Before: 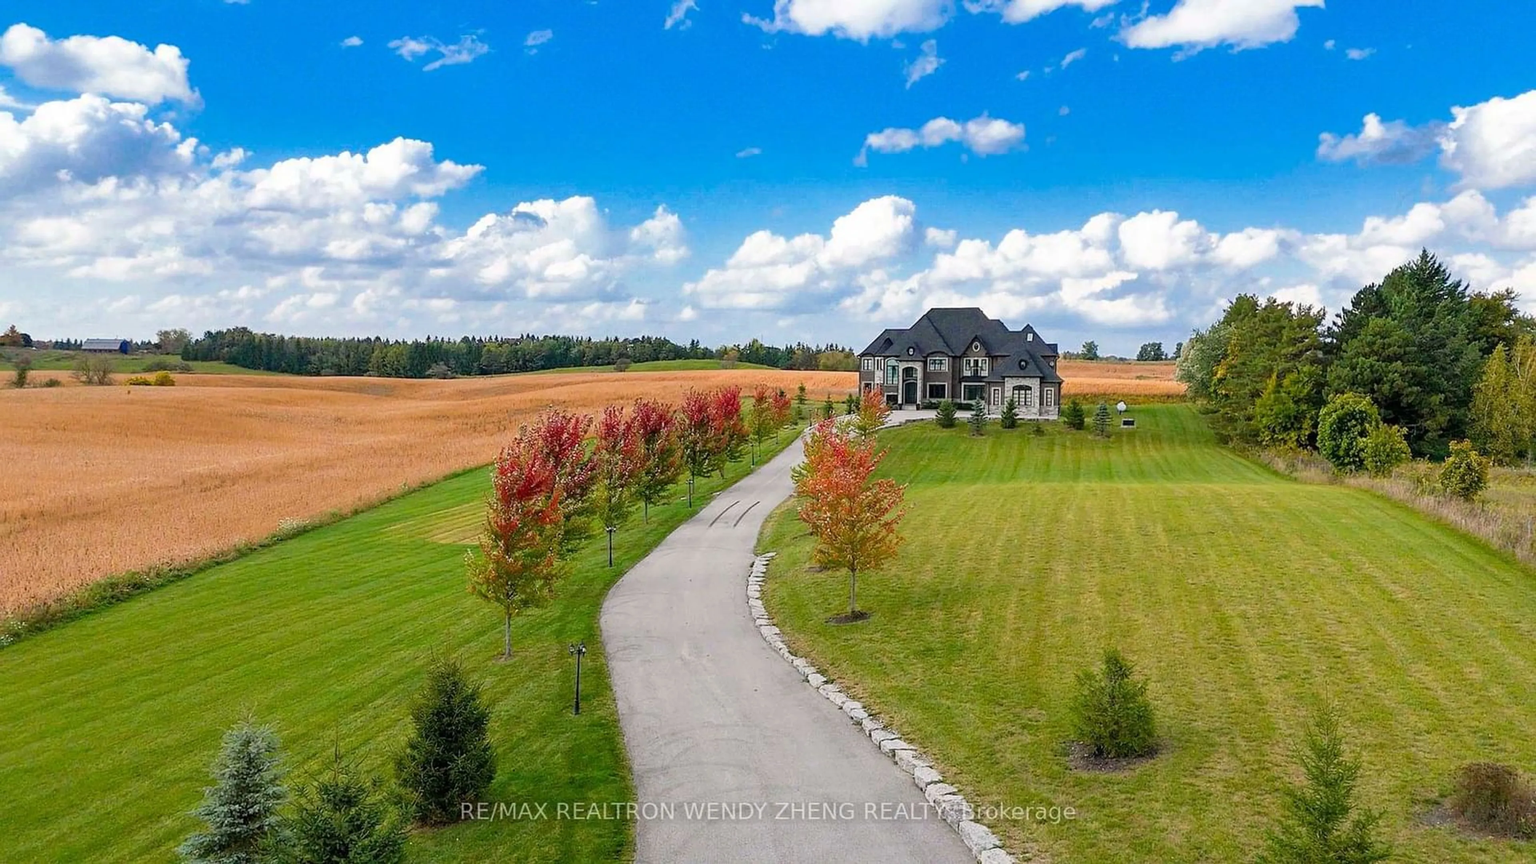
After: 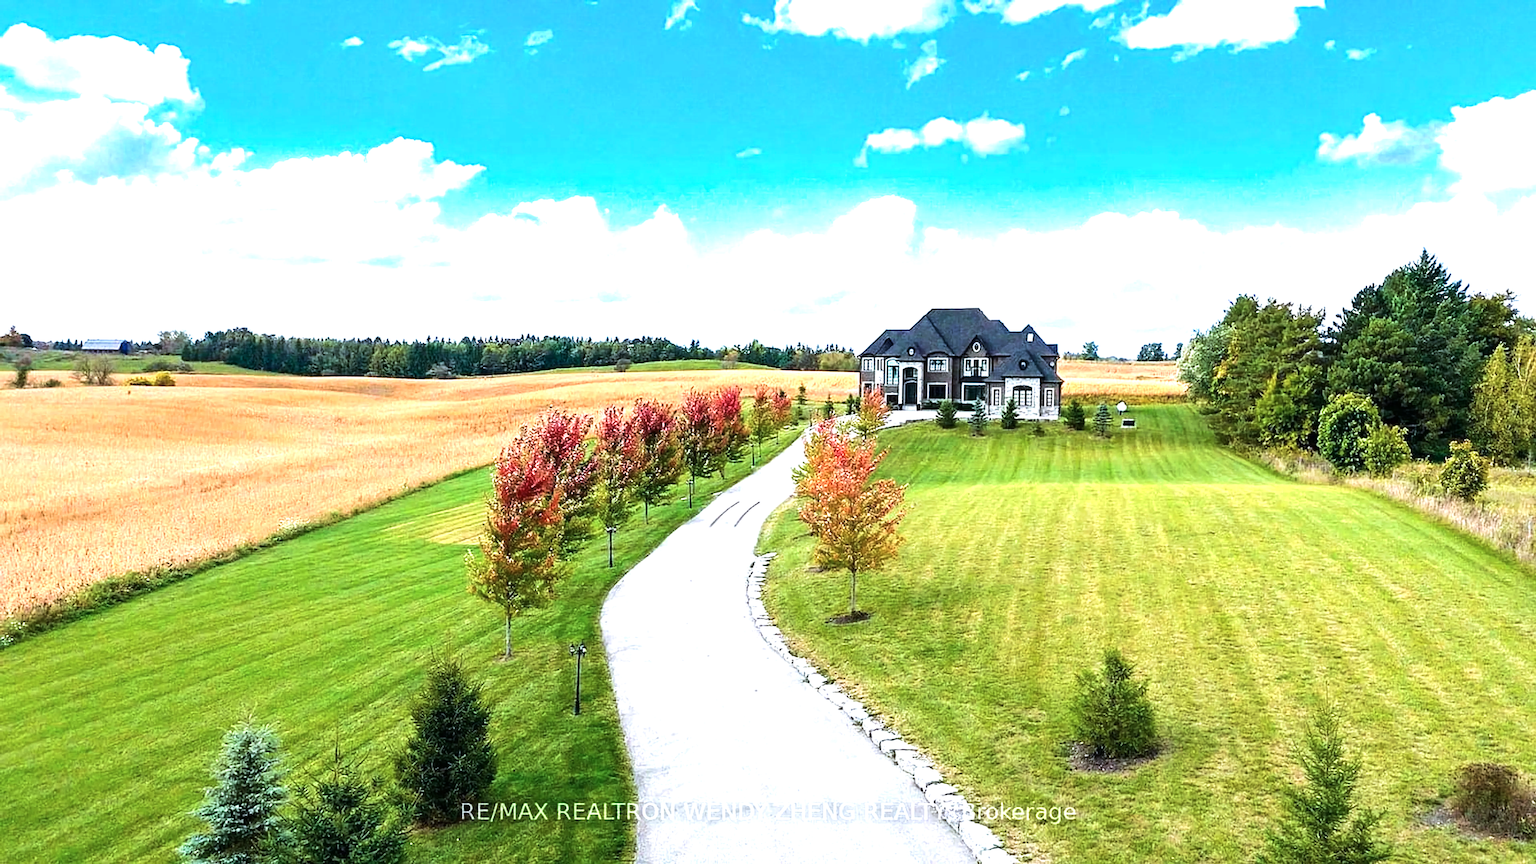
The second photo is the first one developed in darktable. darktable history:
color calibration: illuminant custom, x 0.368, y 0.373, temperature 4330.32 K
tone equalizer: -8 EV -1.08 EV, -7 EV -1.01 EV, -6 EV -0.867 EV, -5 EV -0.578 EV, -3 EV 0.578 EV, -2 EV 0.867 EV, -1 EV 1.01 EV, +0 EV 1.08 EV, edges refinement/feathering 500, mask exposure compensation -1.57 EV, preserve details no
velvia: on, module defaults
exposure: black level correction 0, exposure 0.5 EV, compensate highlight preservation false
